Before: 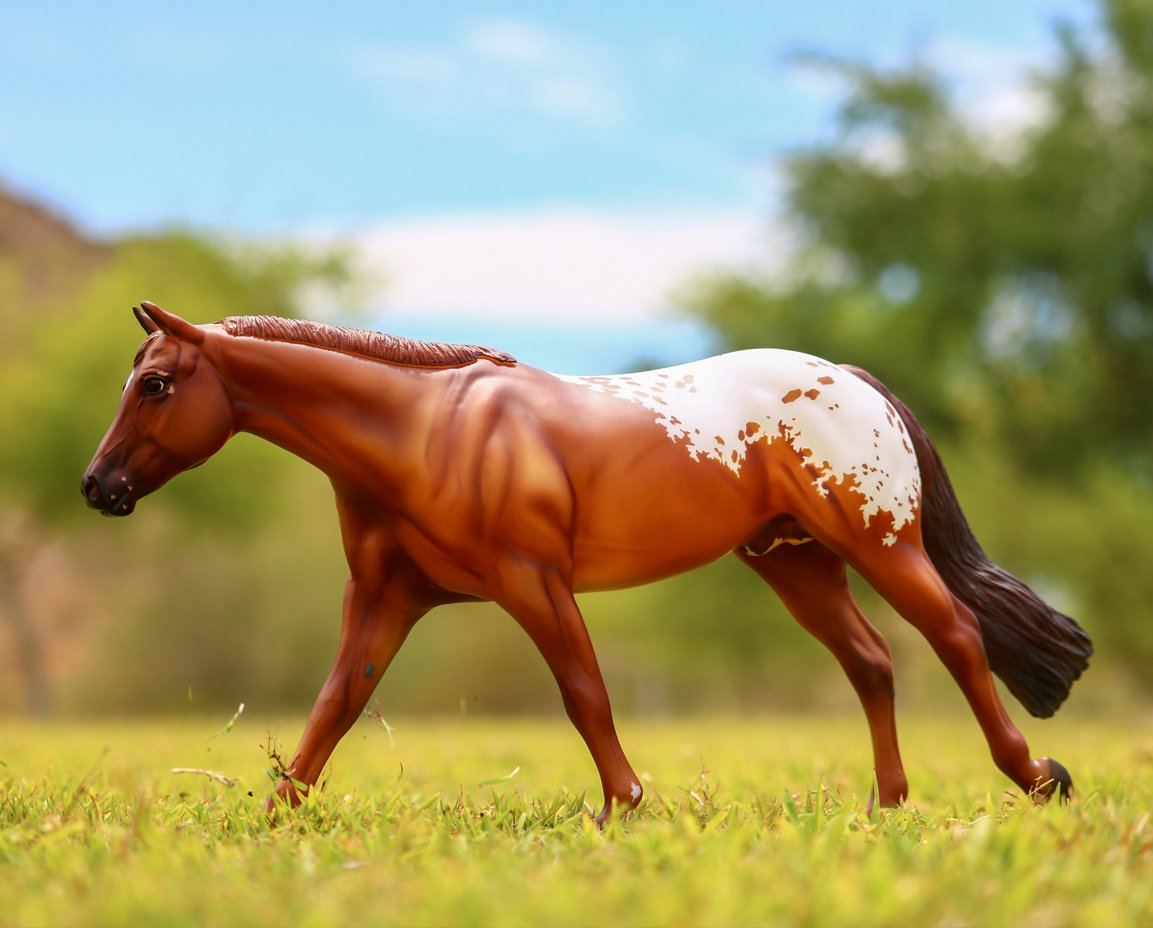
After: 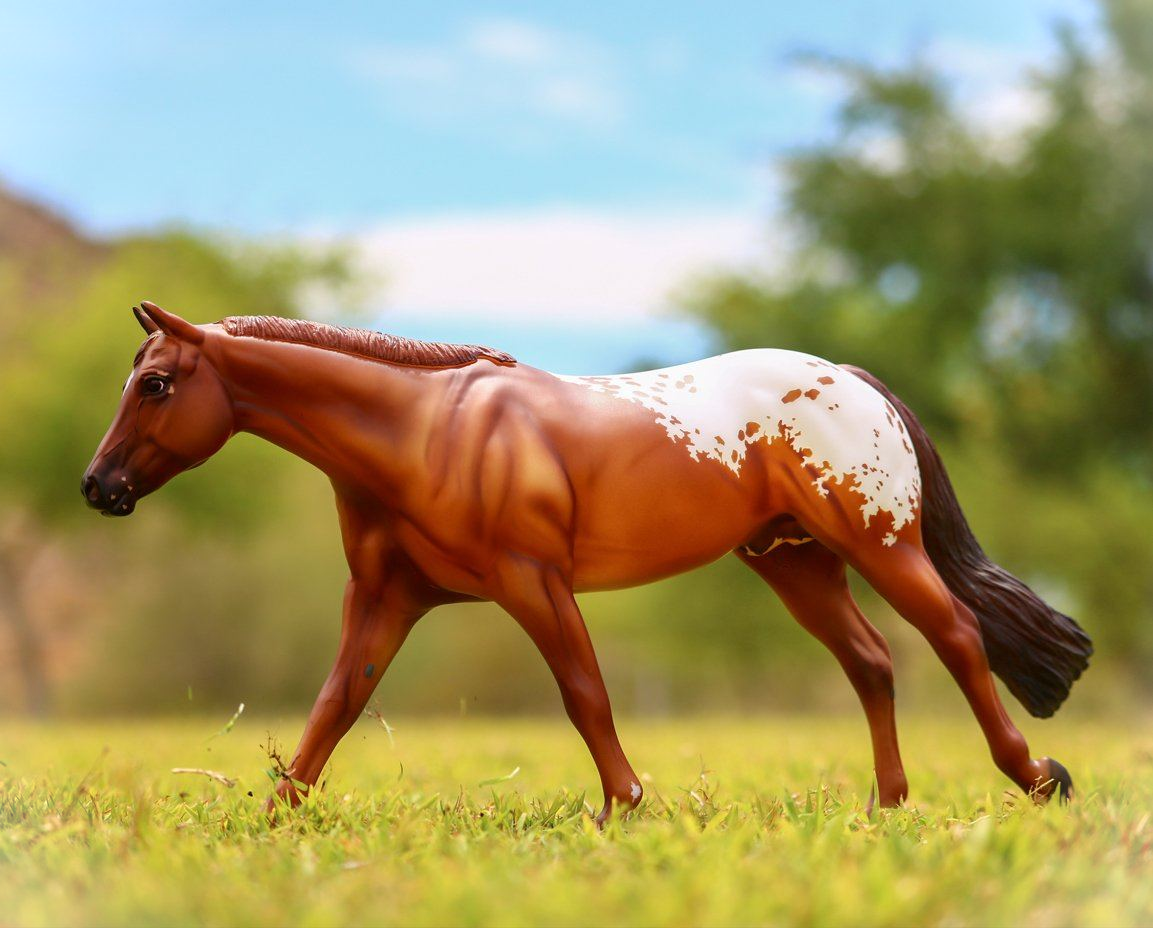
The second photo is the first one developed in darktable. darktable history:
vignetting: fall-off start 100%, brightness 0.3, saturation 0
